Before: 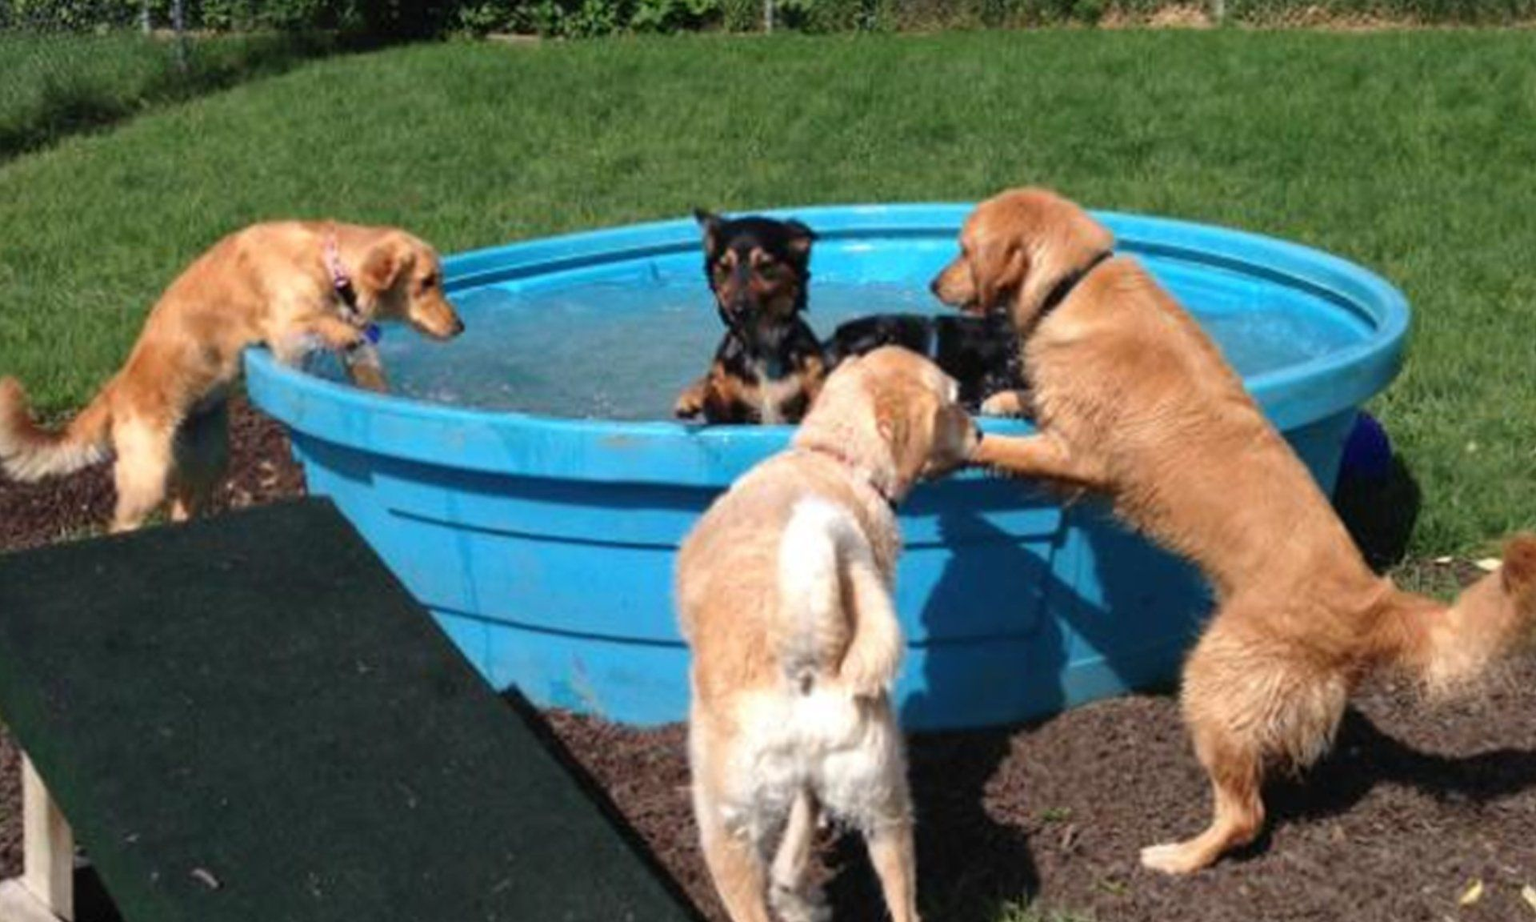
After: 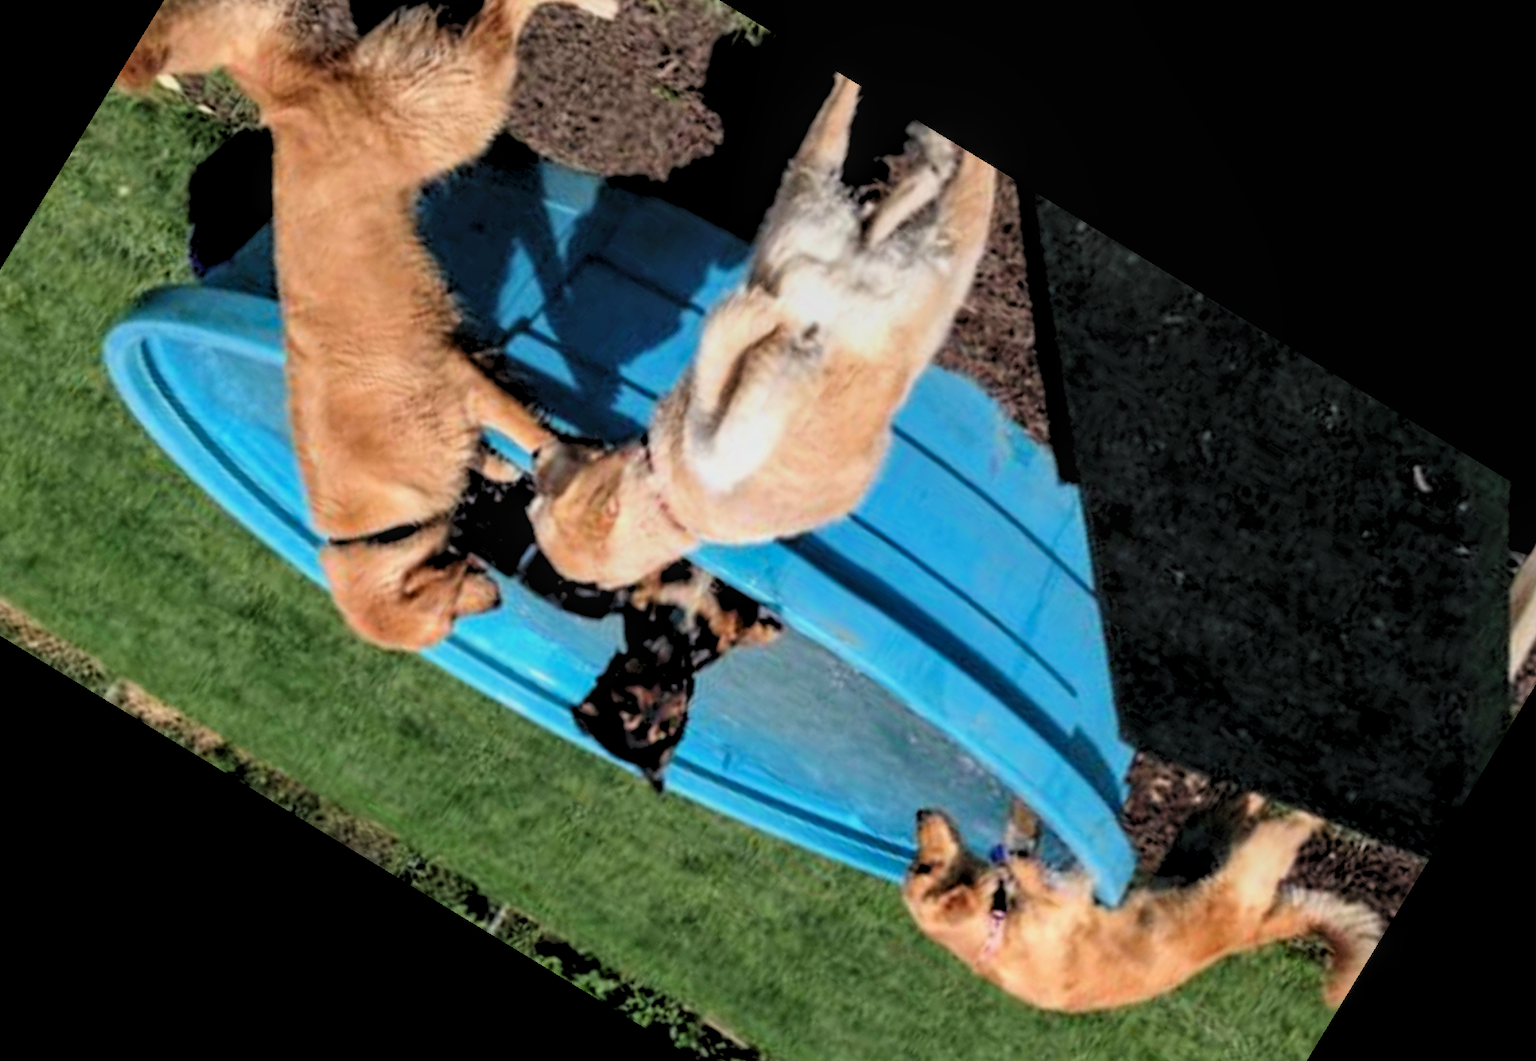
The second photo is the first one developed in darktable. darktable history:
levels: levels [0.073, 0.497, 0.972]
filmic rgb: threshold 3 EV, hardness 4.17, latitude 50%, contrast 1.1, preserve chrominance max RGB, color science v6 (2022), contrast in shadows safe, contrast in highlights safe, enable highlight reconstruction true
local contrast: on, module defaults
crop and rotate: angle 148.68°, left 9.111%, top 15.603%, right 4.588%, bottom 17.041%
